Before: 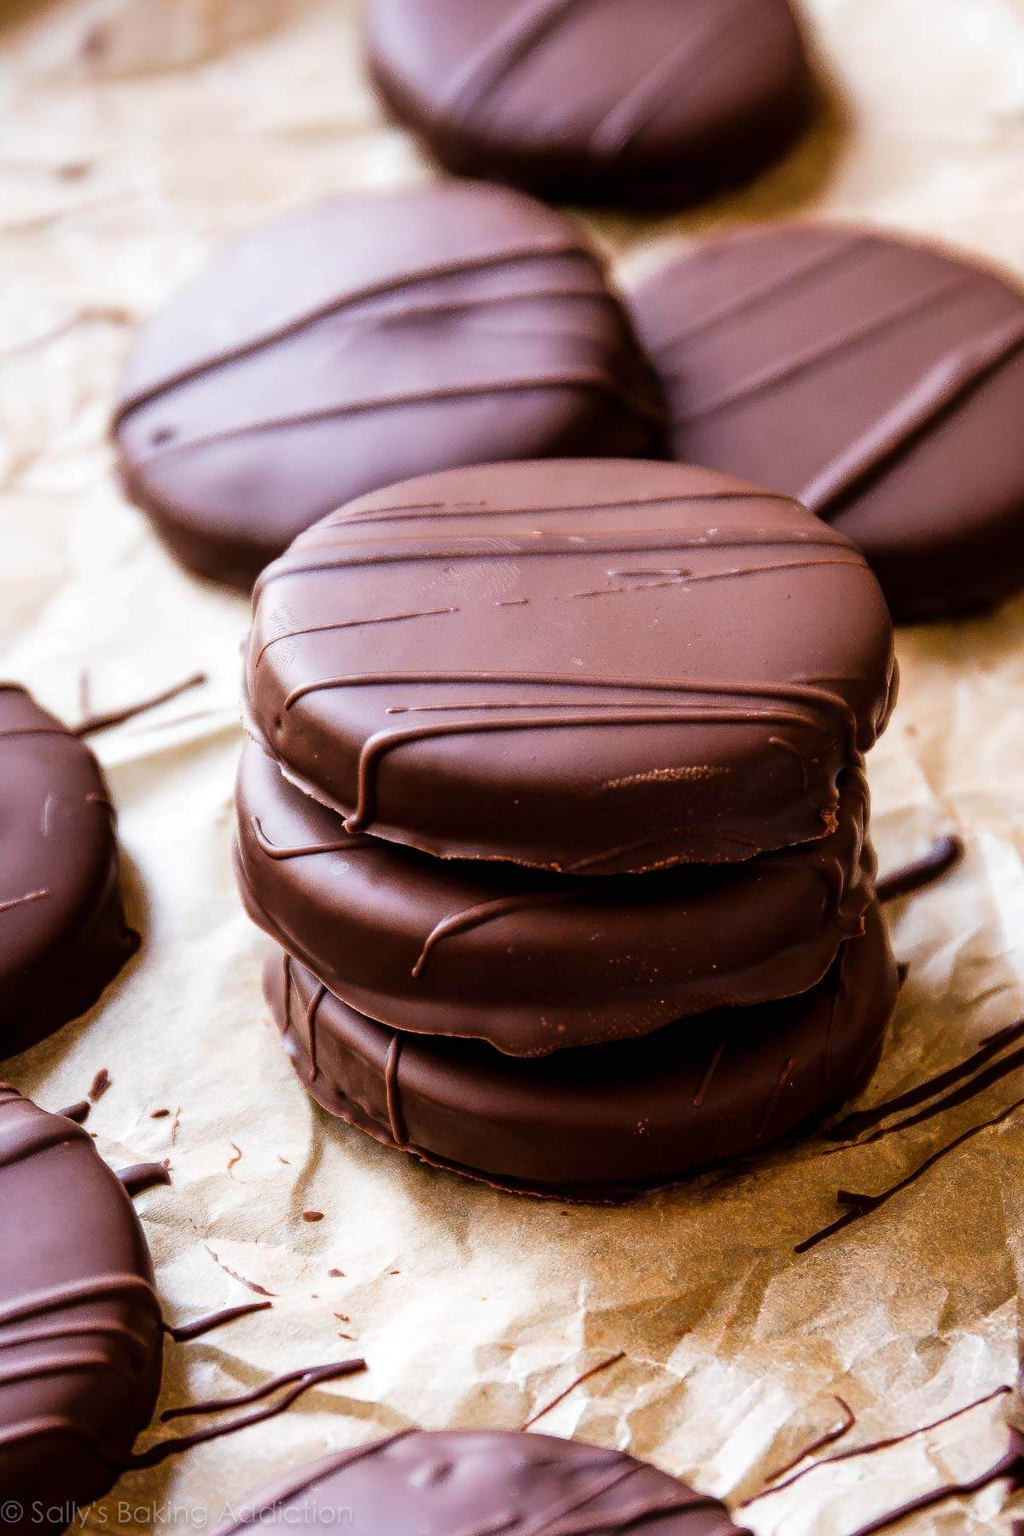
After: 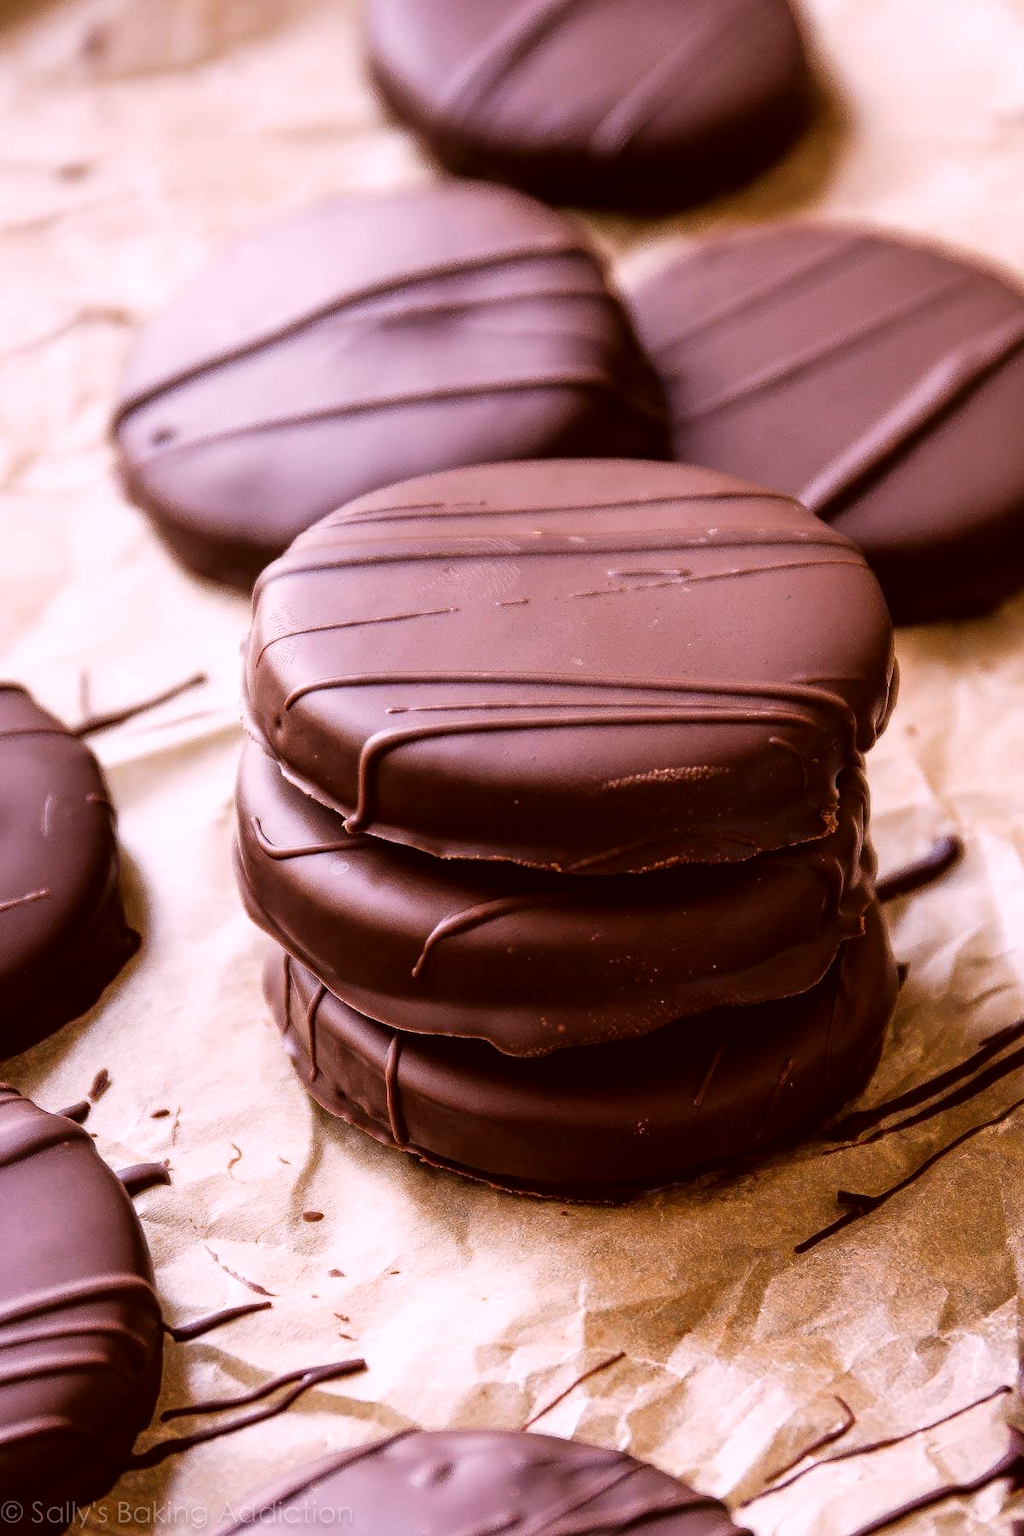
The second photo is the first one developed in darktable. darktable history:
color correction: highlights a* 10.21, highlights b* 9.79, shadows a* 8.61, shadows b* 7.88, saturation 0.8
white balance: red 1.004, blue 1.096
levels: levels [0, 0.498, 1]
